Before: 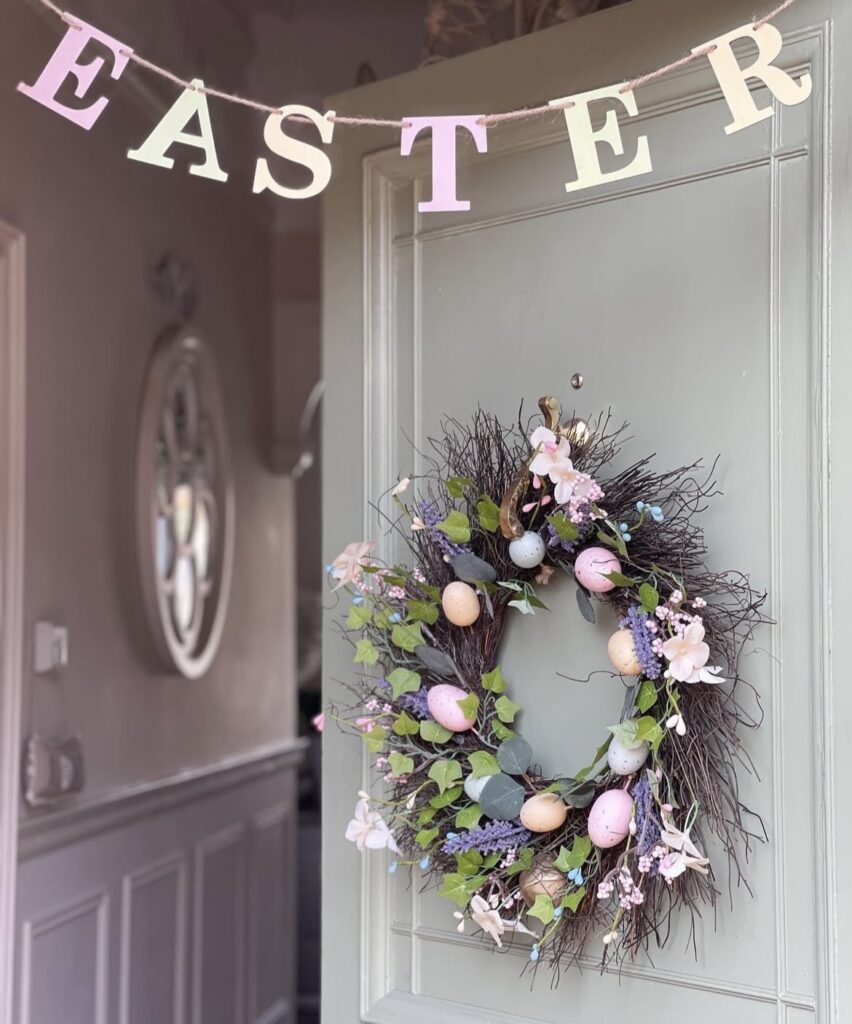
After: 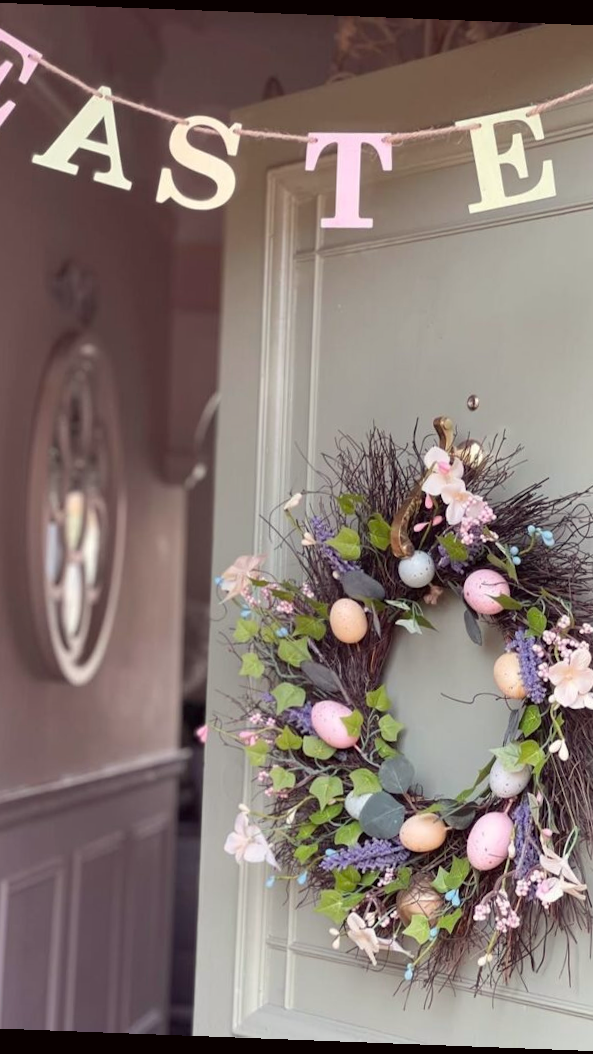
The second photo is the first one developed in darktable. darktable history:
crop and rotate: left 14.436%, right 18.898%
color correction: highlights a* -0.95, highlights b* 4.5, shadows a* 3.55
rotate and perspective: rotation 2.17°, automatic cropping off
